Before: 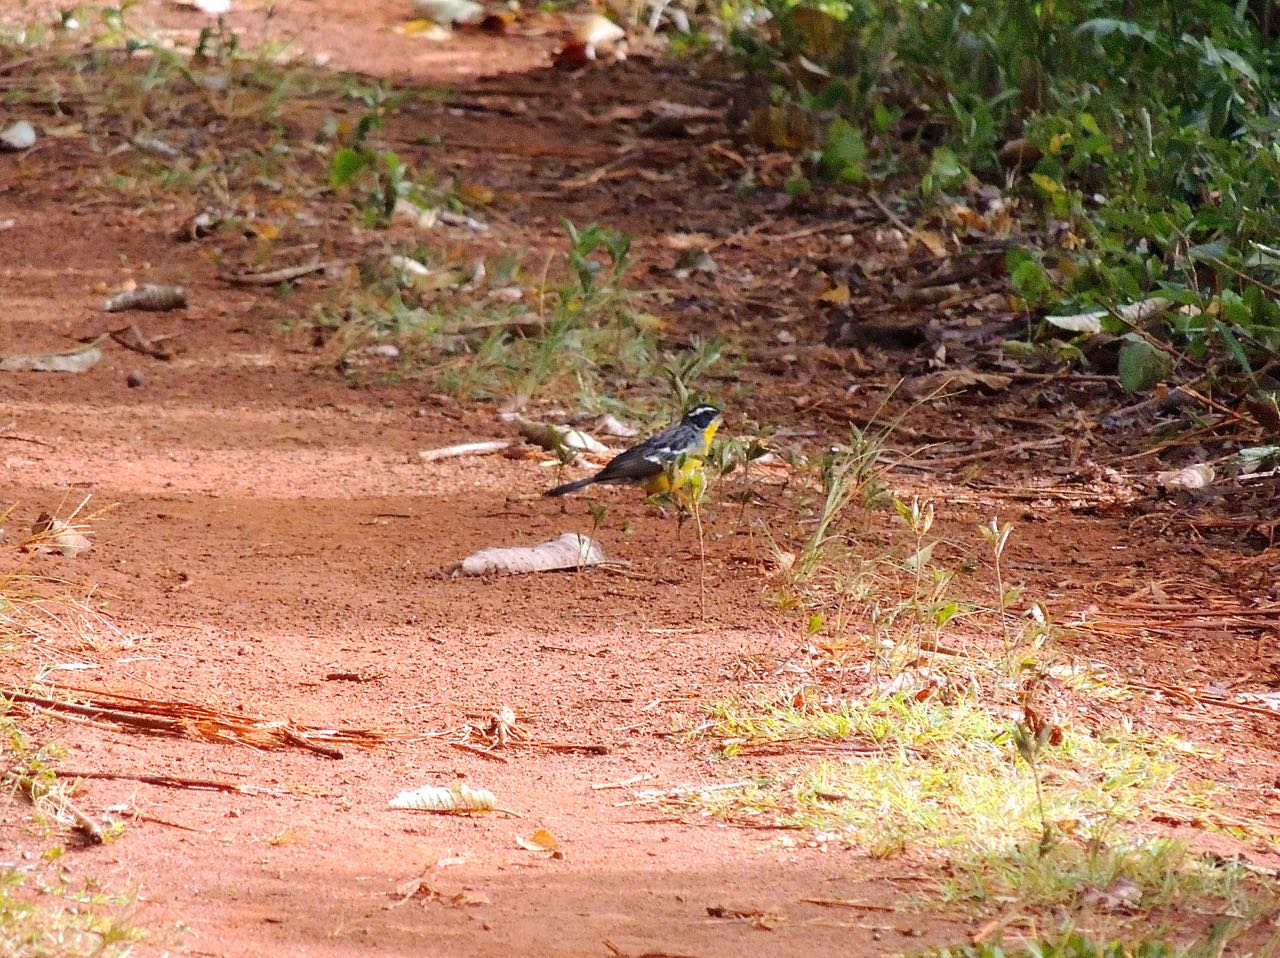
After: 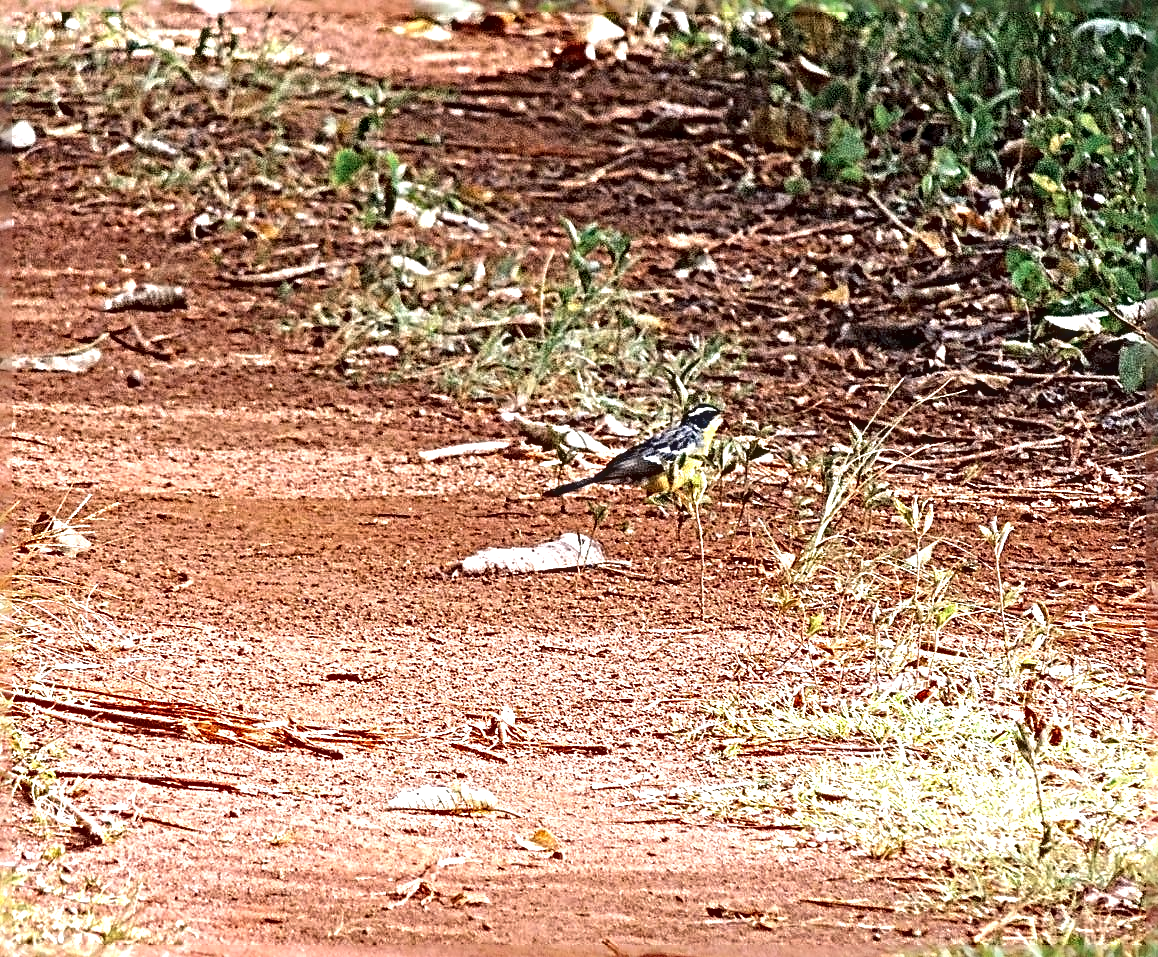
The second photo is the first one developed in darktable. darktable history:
color zones: curves: ch0 [(0, 0.5) (0.125, 0.4) (0.25, 0.5) (0.375, 0.4) (0.5, 0.4) (0.625, 0.6) (0.75, 0.6) (0.875, 0.5)]; ch1 [(0, 0.4) (0.125, 0.5) (0.25, 0.4) (0.375, 0.4) (0.5, 0.4) (0.625, 0.4) (0.75, 0.5) (0.875, 0.4)]; ch2 [(0, 0.6) (0.125, 0.5) (0.25, 0.5) (0.375, 0.6) (0.5, 0.6) (0.625, 0.5) (0.75, 0.5) (0.875, 0.5)]
crop: right 9.509%, bottom 0.031%
exposure: black level correction 0, exposure 0.7 EV, compensate exposure bias true, compensate highlight preservation false
contrast brightness saturation: saturation -0.05
sharpen: radius 6.3, amount 1.8, threshold 0
local contrast: on, module defaults
